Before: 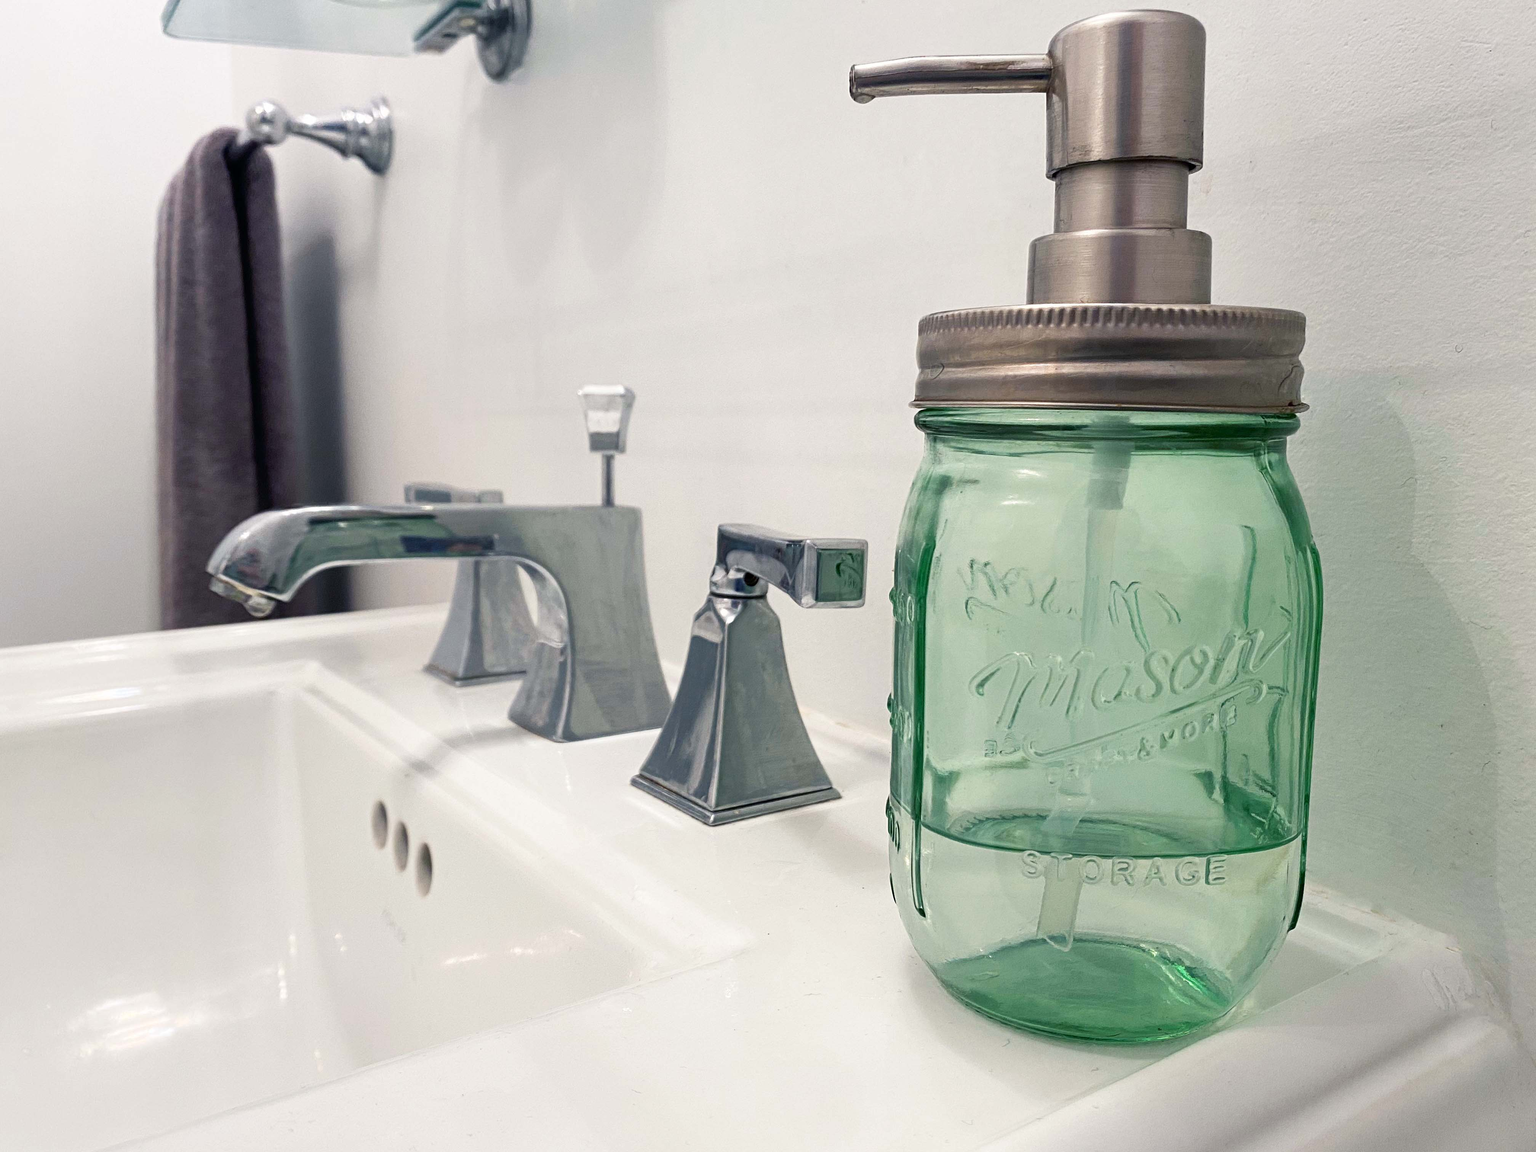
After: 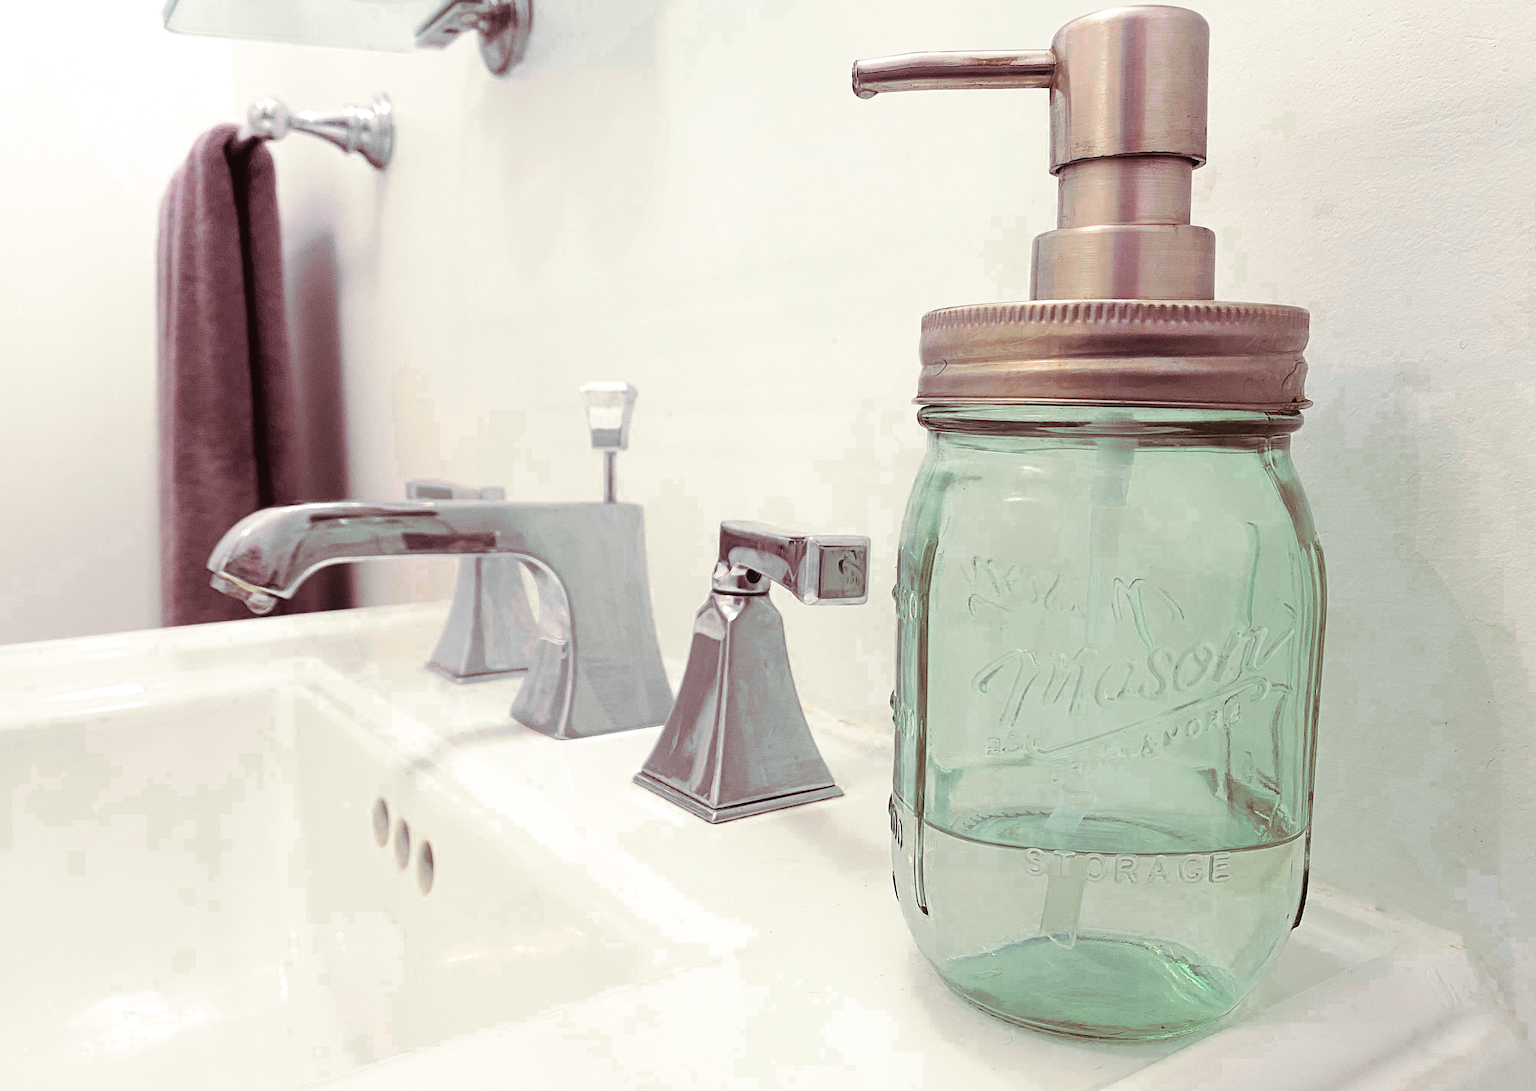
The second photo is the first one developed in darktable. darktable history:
crop: top 0.448%, right 0.264%, bottom 5.045%
split-toning: on, module defaults
exposure: black level correction 0, exposure 0.5 EV, compensate exposure bias true, compensate highlight preservation false
sharpen: on, module defaults
tone curve: curves: ch0 [(0, 0.019) (0.066, 0.043) (0.189, 0.182) (0.359, 0.417) (0.485, 0.576) (0.656, 0.734) (0.851, 0.861) (0.997, 0.959)]; ch1 [(0, 0) (0.179, 0.123) (0.381, 0.36) (0.425, 0.41) (0.474, 0.472) (0.499, 0.501) (0.514, 0.517) (0.571, 0.584) (0.649, 0.677) (0.812, 0.856) (1, 1)]; ch2 [(0, 0) (0.246, 0.214) (0.421, 0.427) (0.459, 0.484) (0.5, 0.504) (0.518, 0.523) (0.529, 0.544) (0.56, 0.581) (0.617, 0.631) (0.744, 0.734) (0.867, 0.821) (0.993, 0.889)], color space Lab, independent channels, preserve colors none
contrast equalizer: octaves 7, y [[0.6 ×6], [0.55 ×6], [0 ×6], [0 ×6], [0 ×6]], mix -0.36
color zones: curves: ch0 [(0, 0.48) (0.209, 0.398) (0.305, 0.332) (0.429, 0.493) (0.571, 0.5) (0.714, 0.5) (0.857, 0.5) (1, 0.48)]; ch1 [(0, 0.736) (0.143, 0.625) (0.225, 0.371) (0.429, 0.256) (0.571, 0.241) (0.714, 0.213) (0.857, 0.48) (1, 0.736)]; ch2 [(0, 0.448) (0.143, 0.498) (0.286, 0.5) (0.429, 0.5) (0.571, 0.5) (0.714, 0.5) (0.857, 0.5) (1, 0.448)]
